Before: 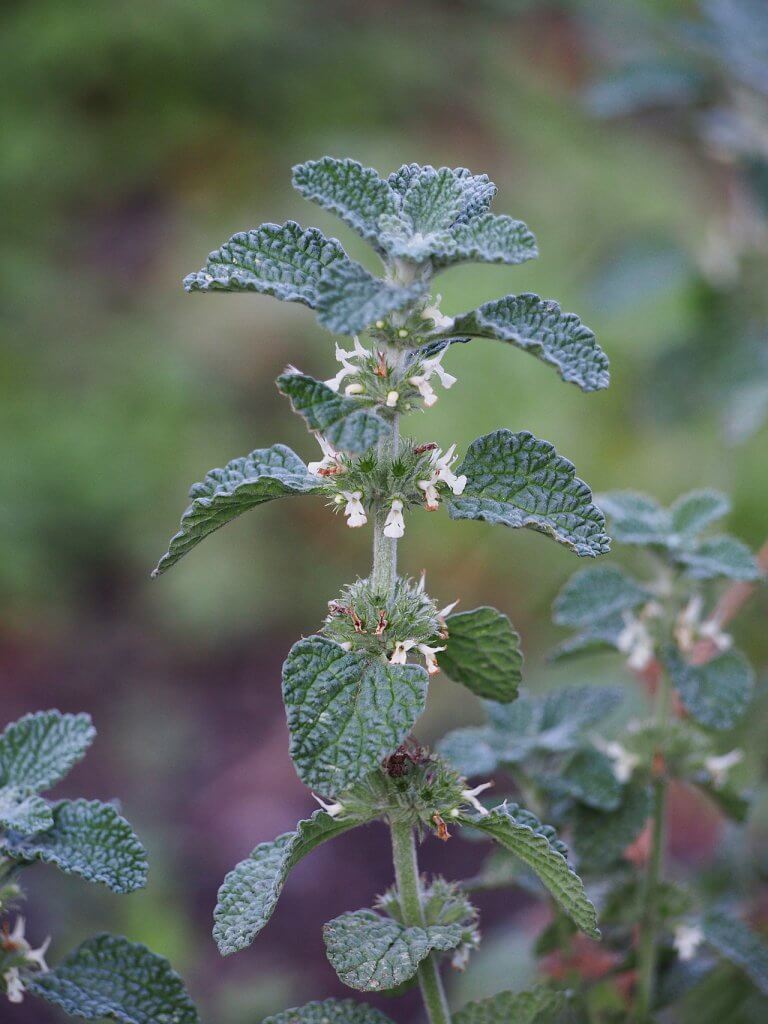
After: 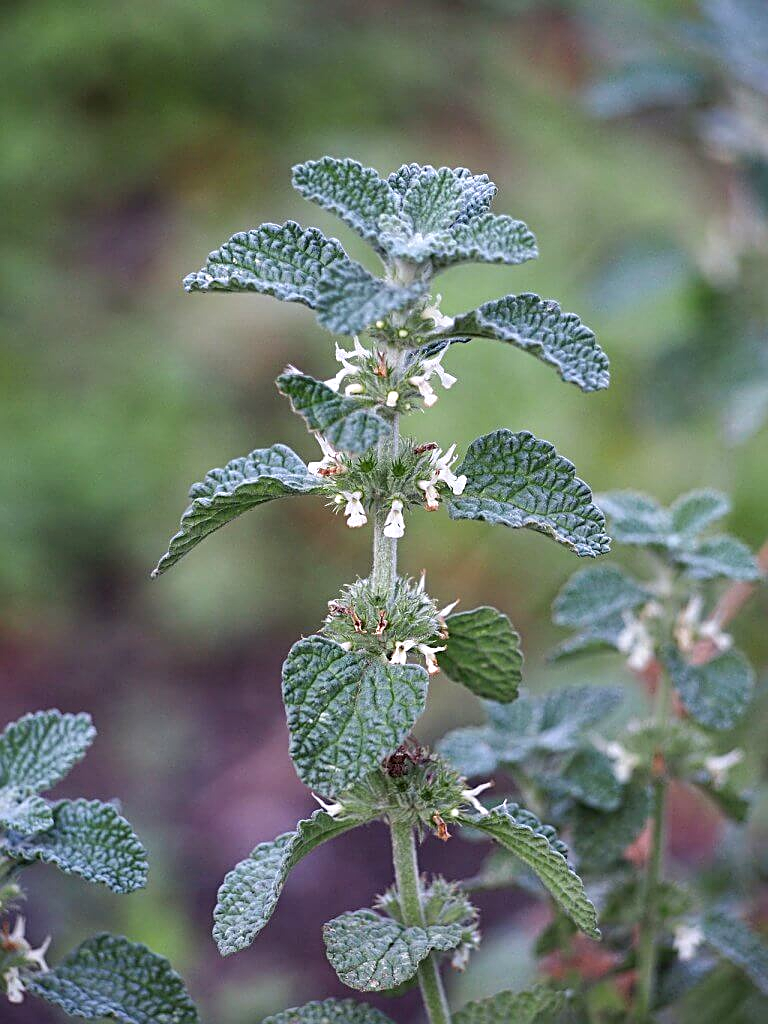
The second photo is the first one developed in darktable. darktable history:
local contrast: highlights 102%, shadows 102%, detail 119%, midtone range 0.2
sharpen: radius 2.736
exposure: black level correction 0.002, exposure 0.3 EV, compensate highlight preservation false
shadows and highlights: shadows 39.42, highlights -55.01, low approximation 0.01, soften with gaussian
